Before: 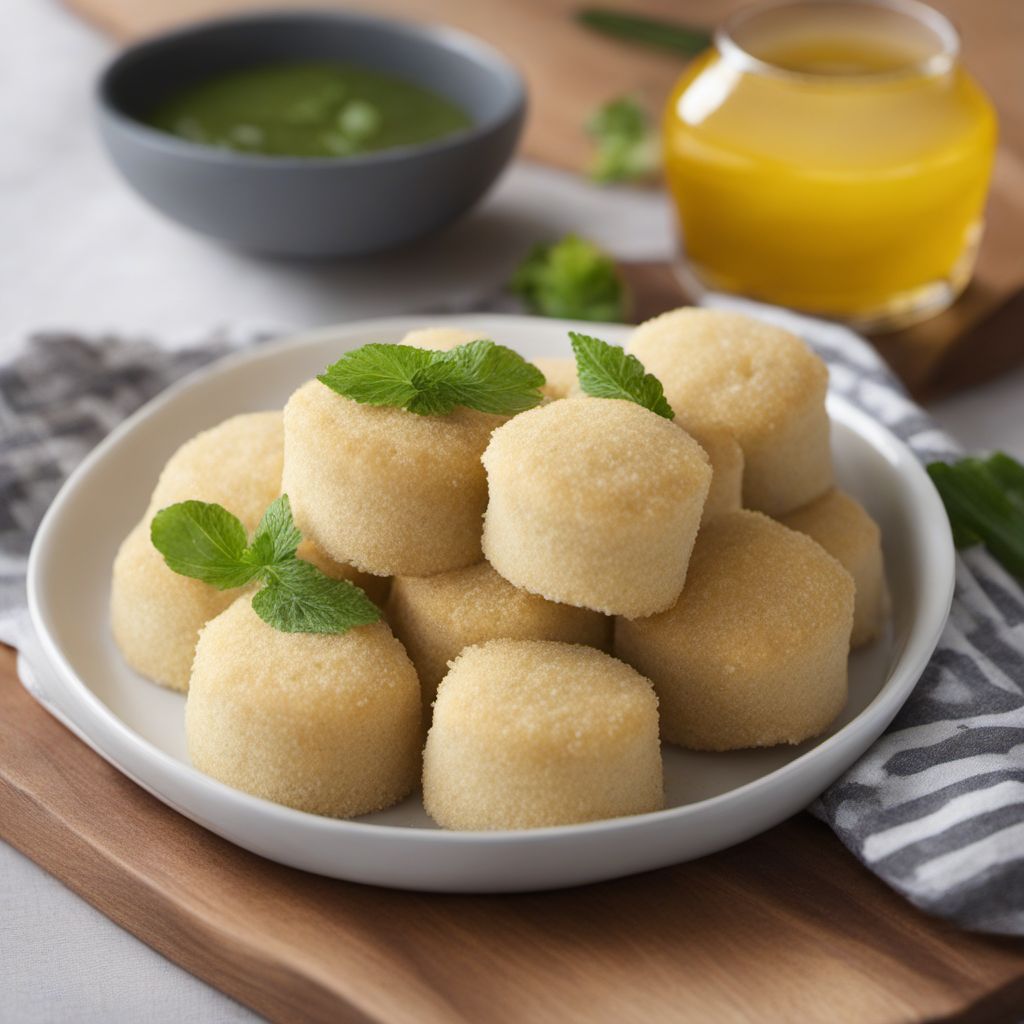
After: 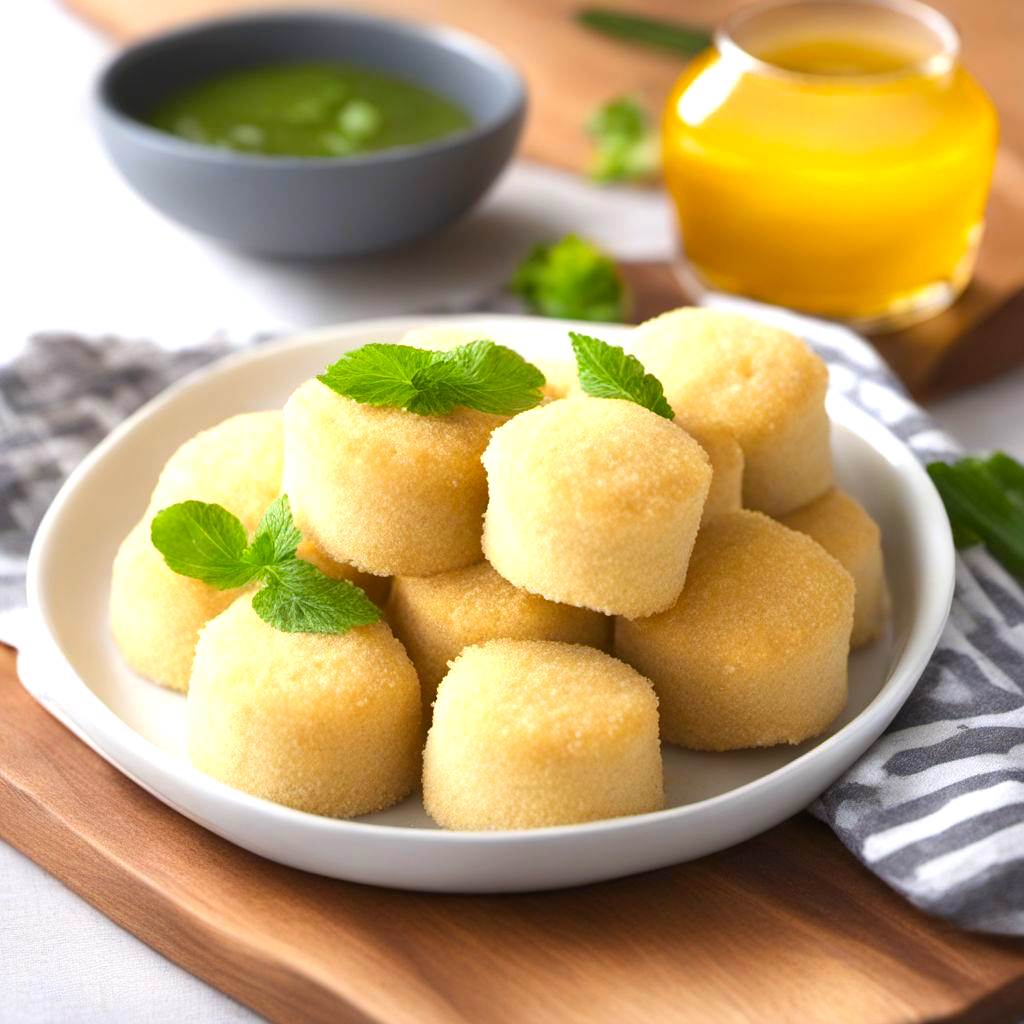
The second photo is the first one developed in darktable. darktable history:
color correction: saturation 1.34
exposure: exposure 0.785 EV, compensate highlight preservation false
